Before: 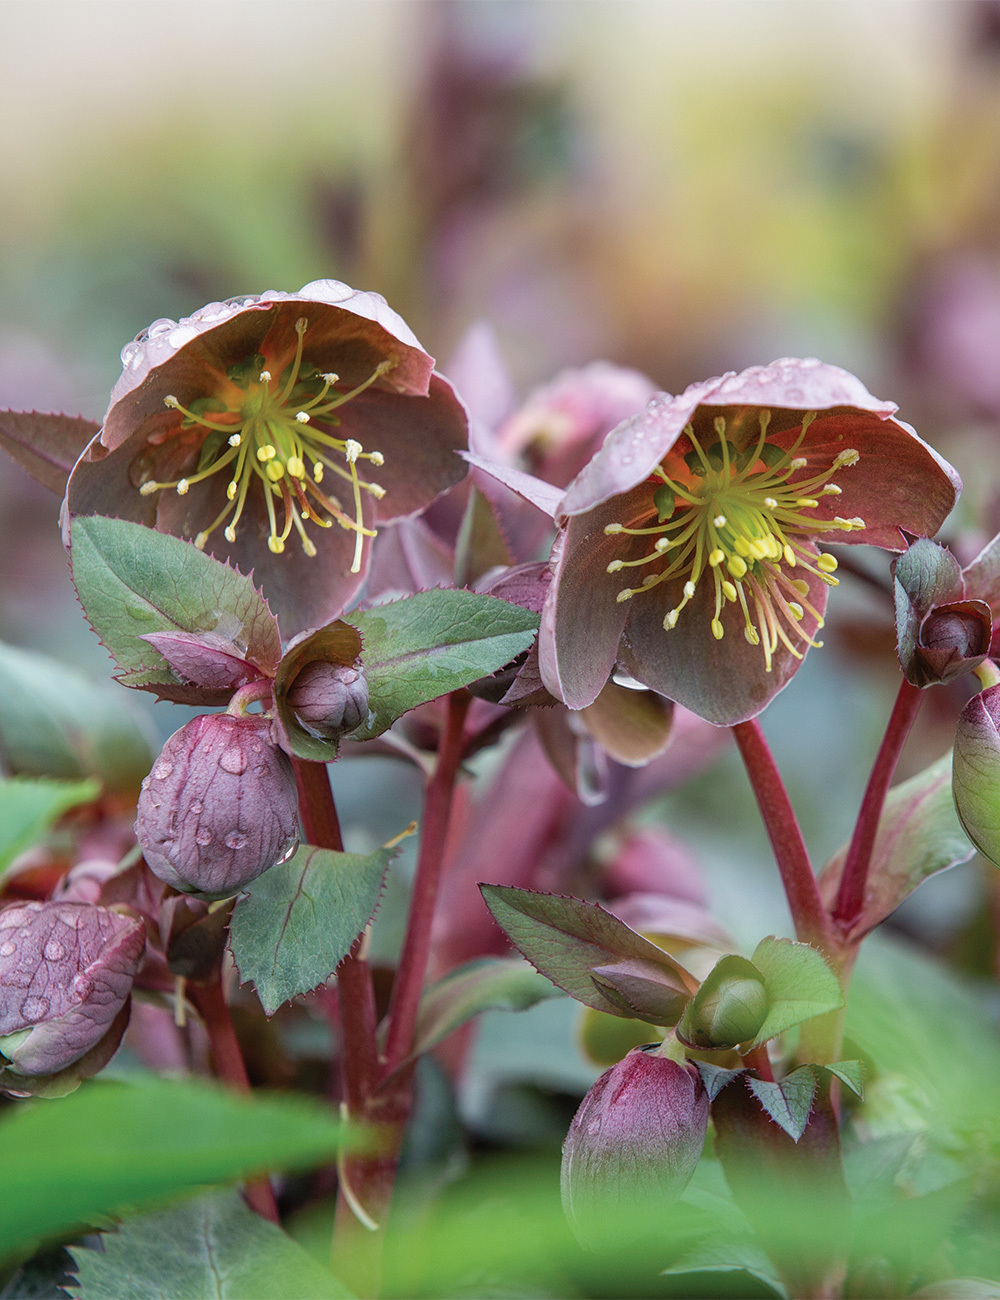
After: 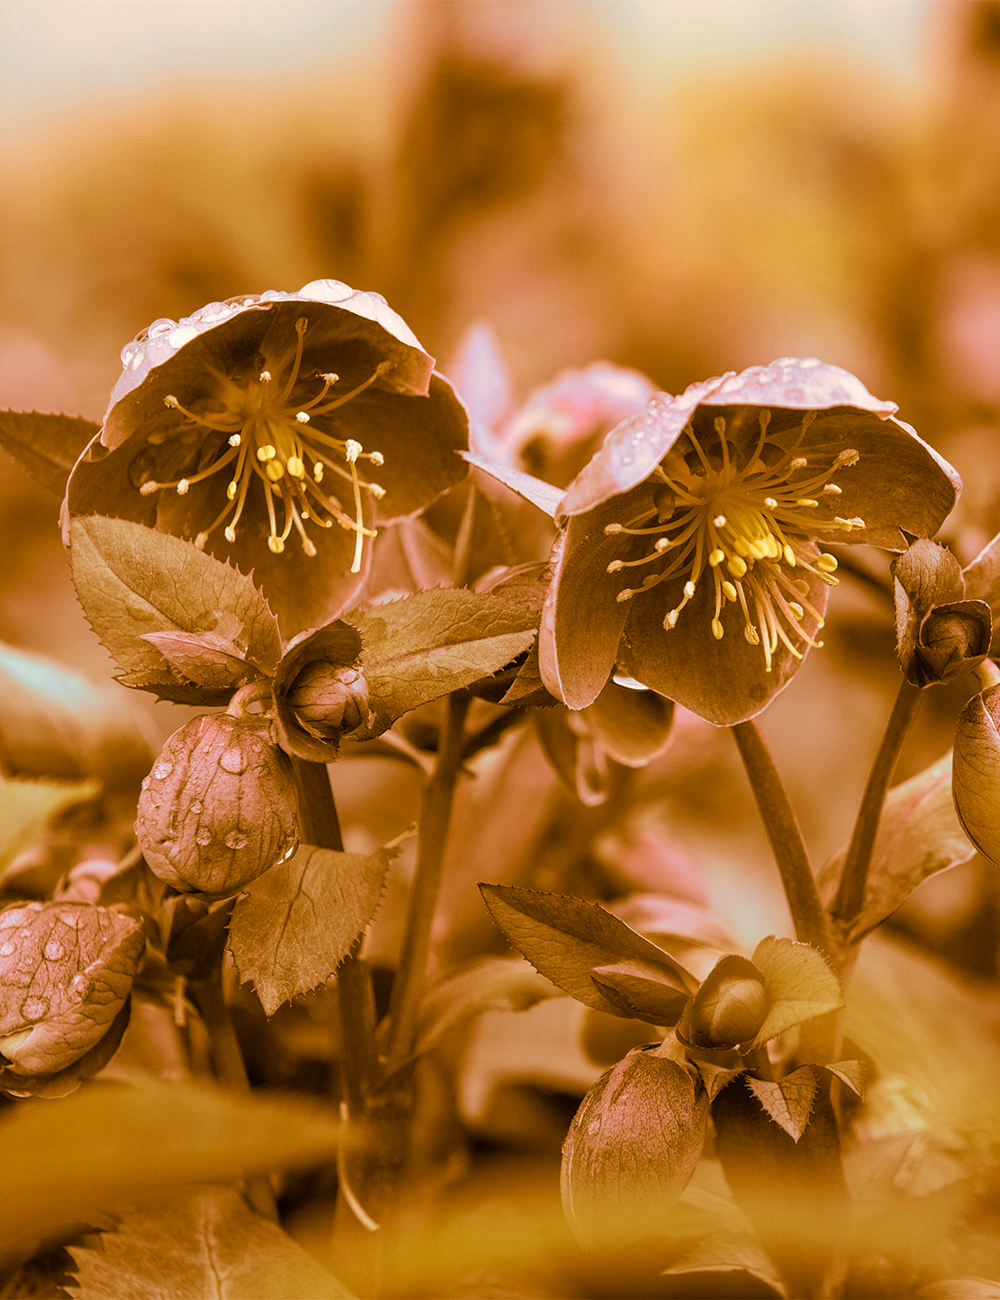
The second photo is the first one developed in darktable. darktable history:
split-toning: shadows › hue 26°, shadows › saturation 0.92, highlights › hue 40°, highlights › saturation 0.92, balance -63, compress 0%
color correction: highlights a* 4.02, highlights b* 4.98, shadows a* -7.55, shadows b* 4.98
